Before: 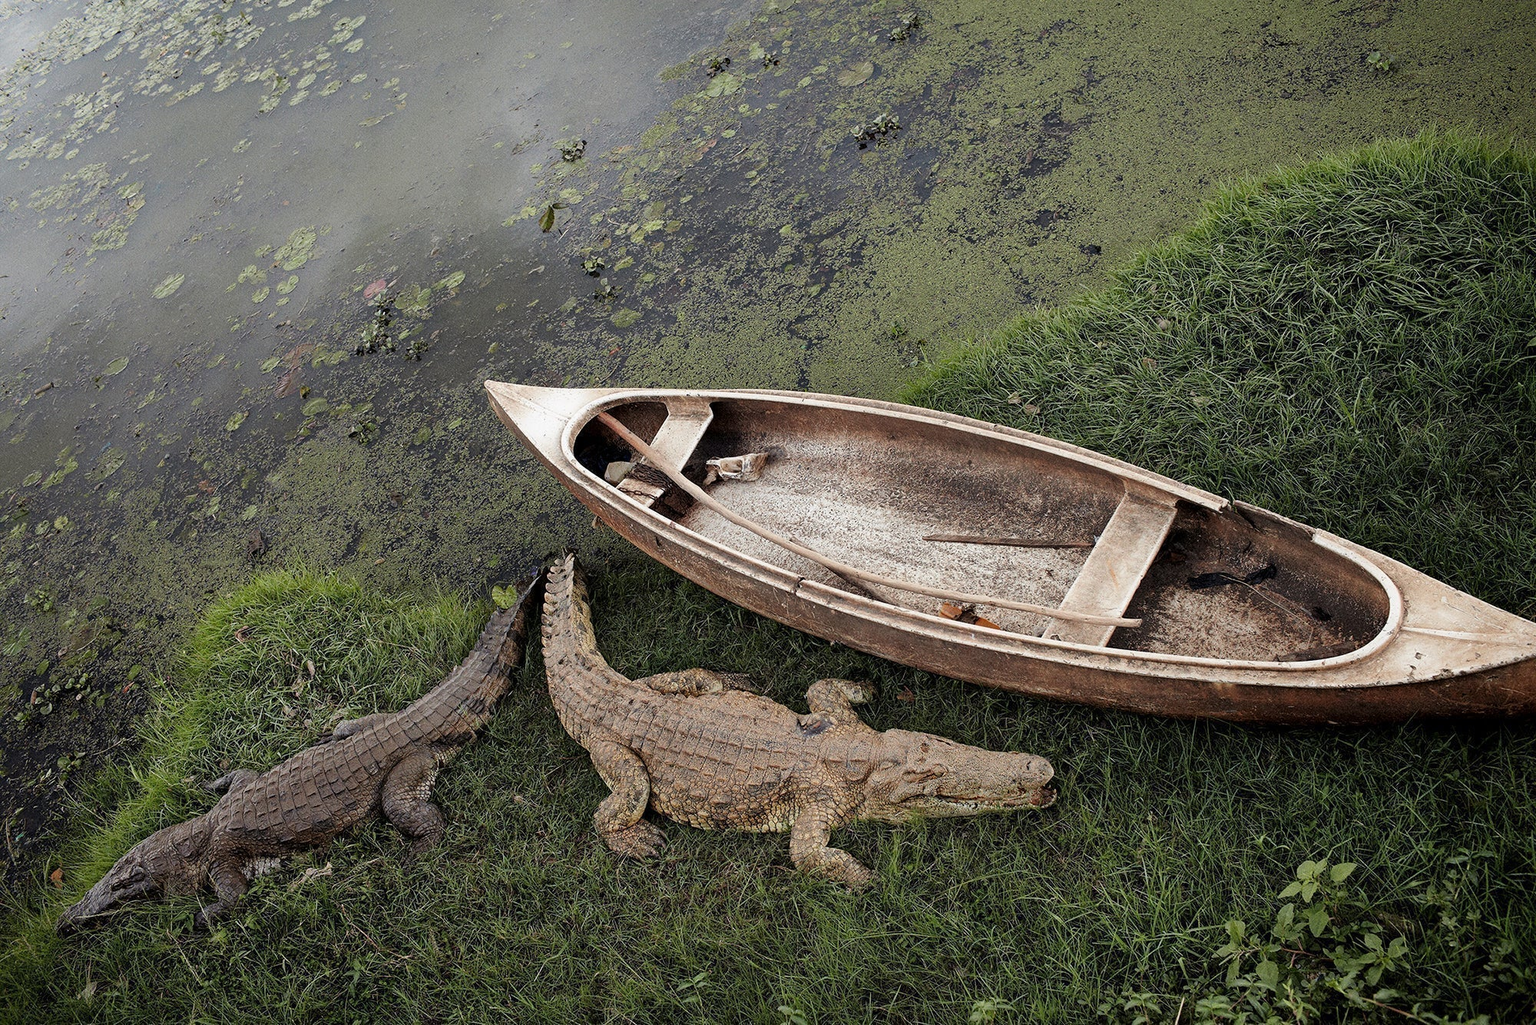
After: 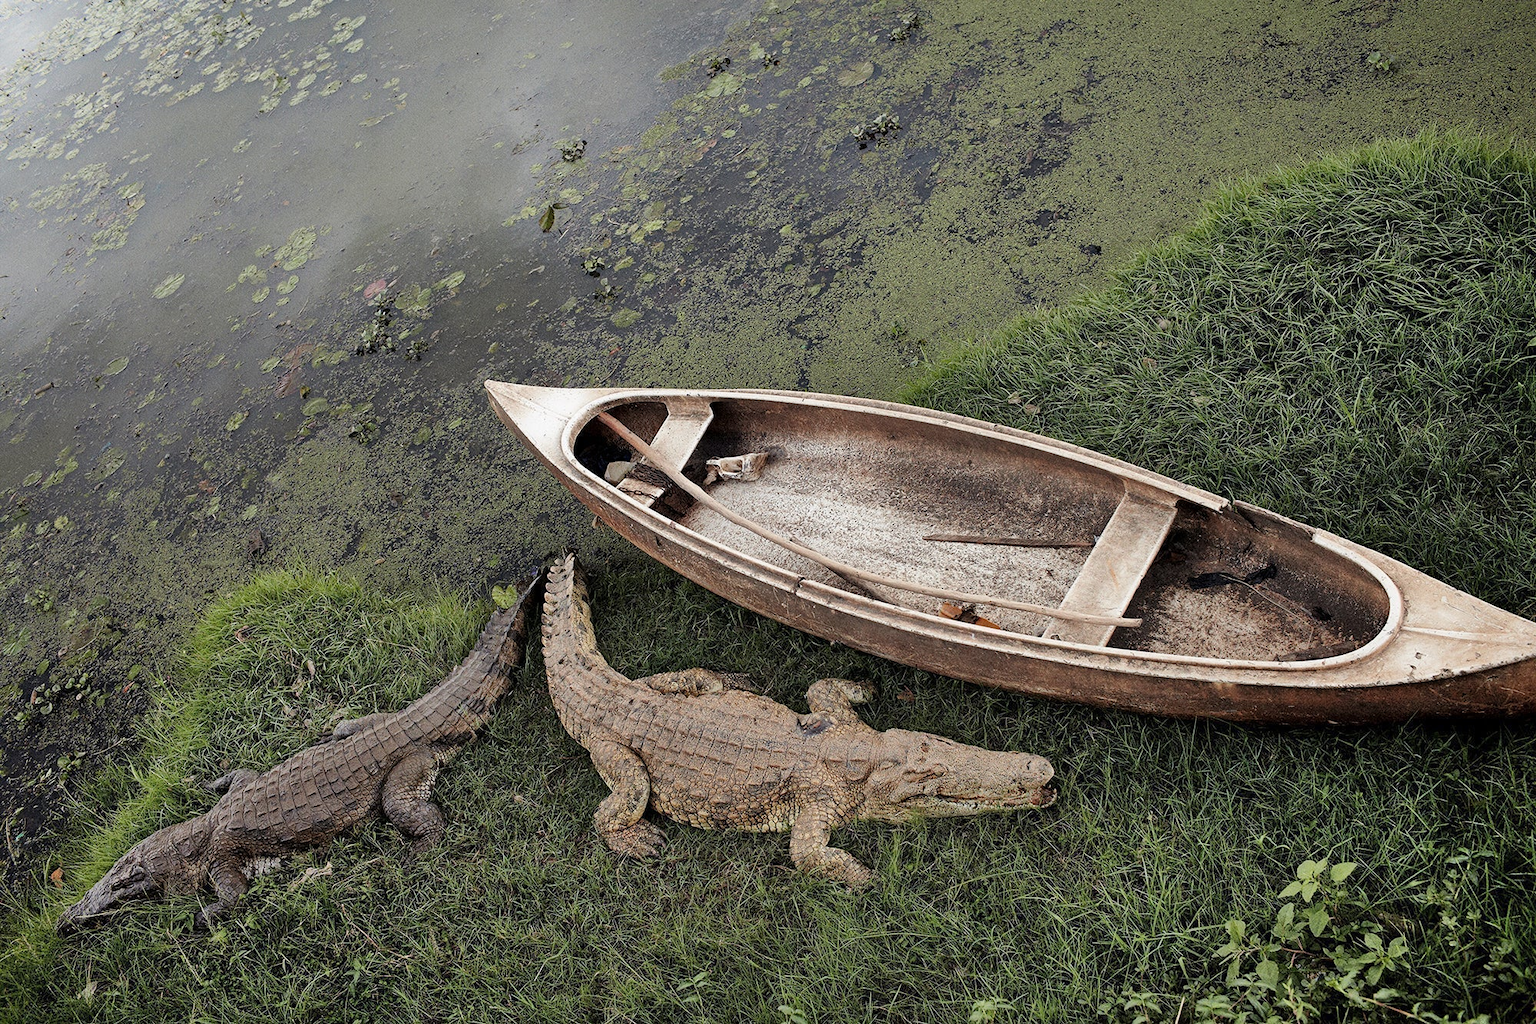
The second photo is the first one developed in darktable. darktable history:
contrast brightness saturation: saturation -0.05
shadows and highlights: highlights 70.7, soften with gaussian
